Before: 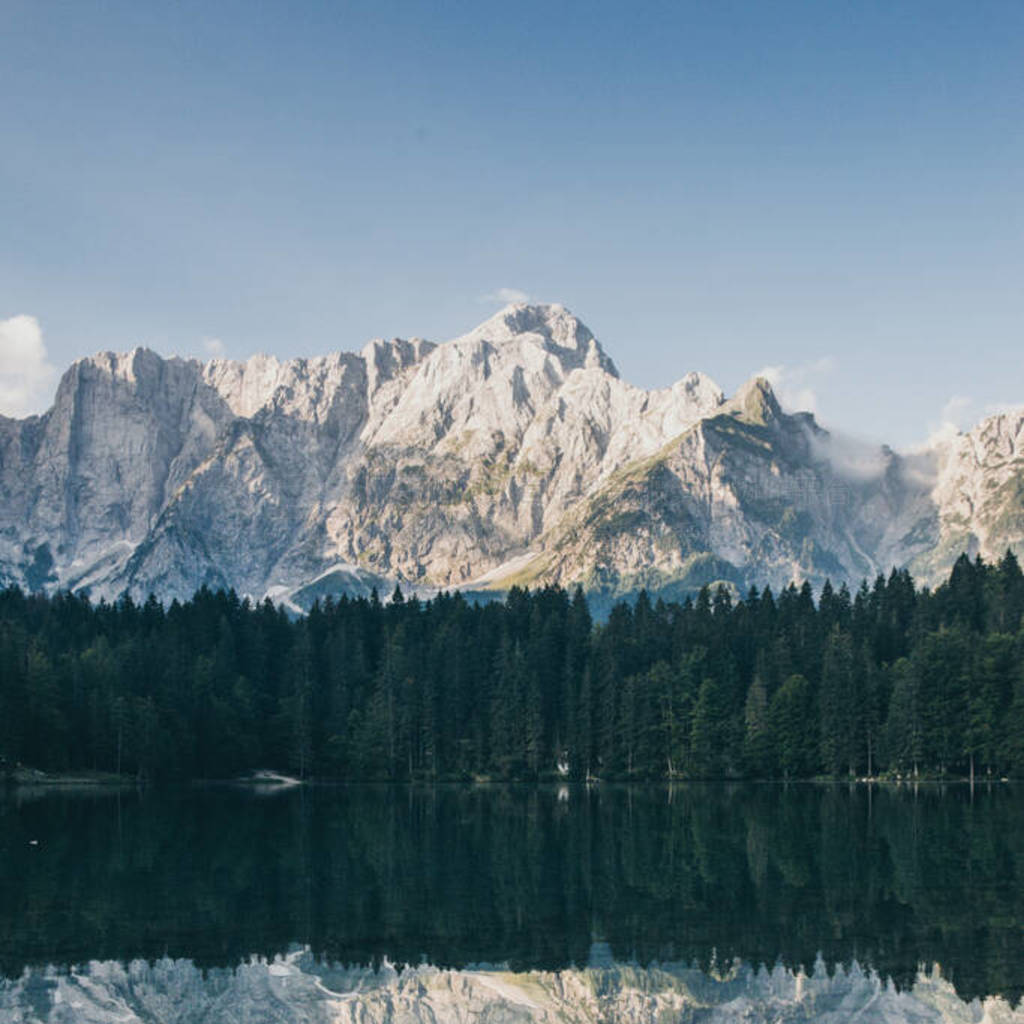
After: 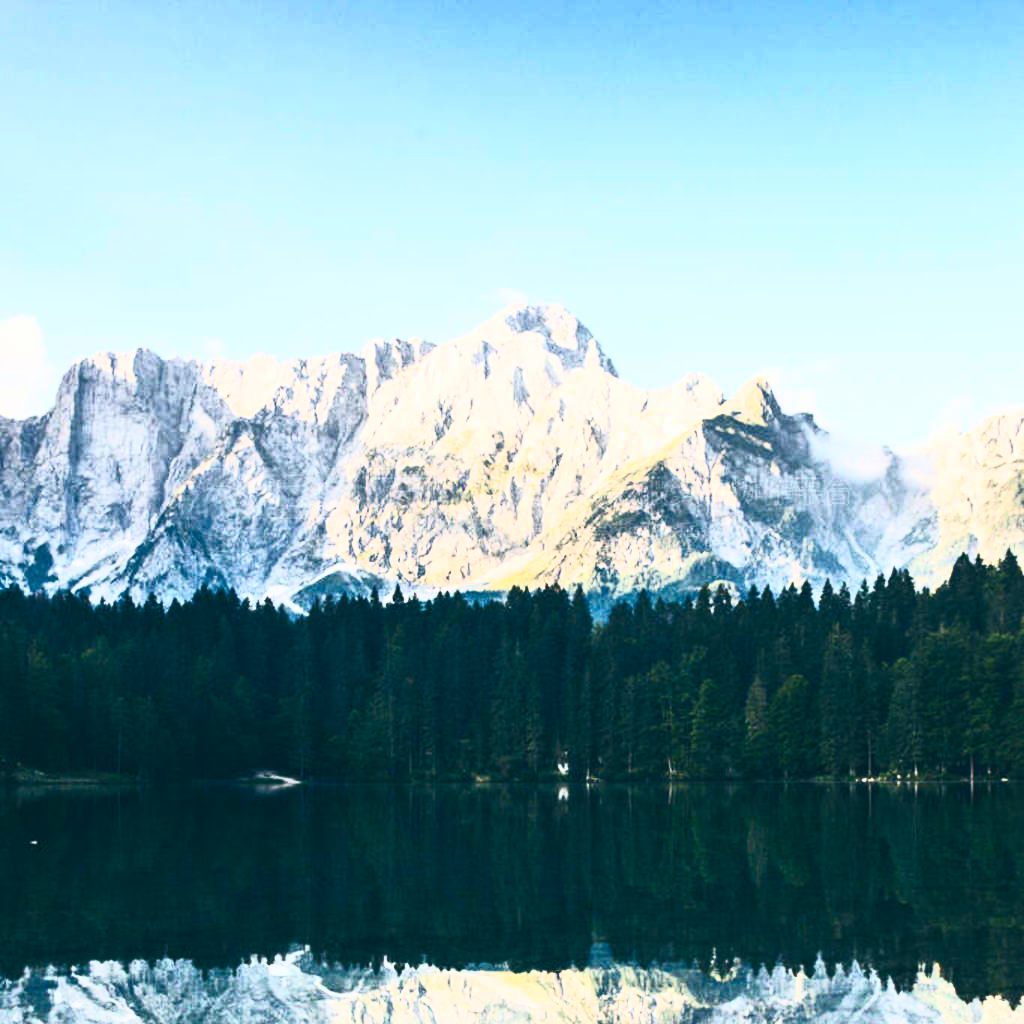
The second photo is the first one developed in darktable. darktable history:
contrast brightness saturation: contrast 0.829, brightness 0.588, saturation 0.581
